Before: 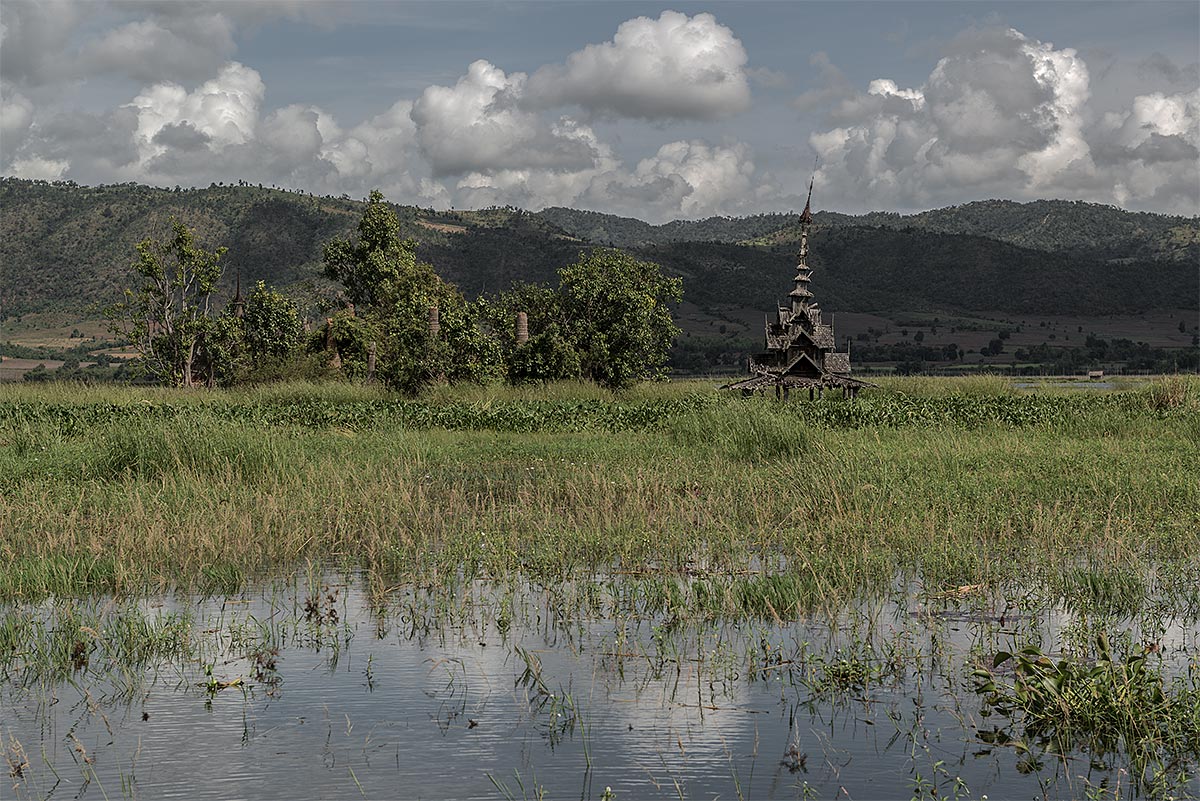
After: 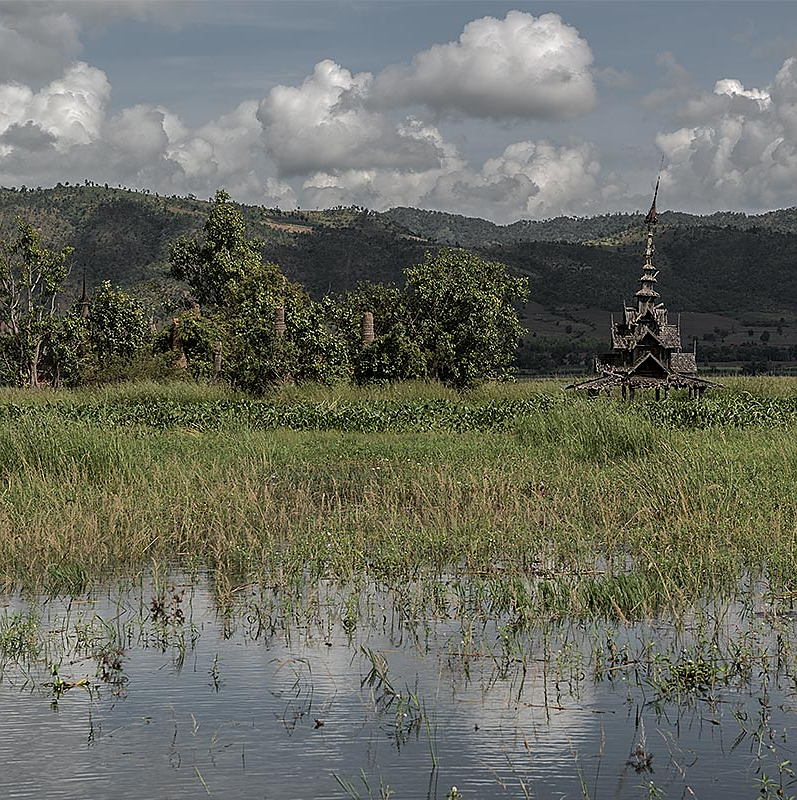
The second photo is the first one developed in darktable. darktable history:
crop and rotate: left 12.885%, right 20.669%
sharpen: radius 1.037, threshold 0.955
